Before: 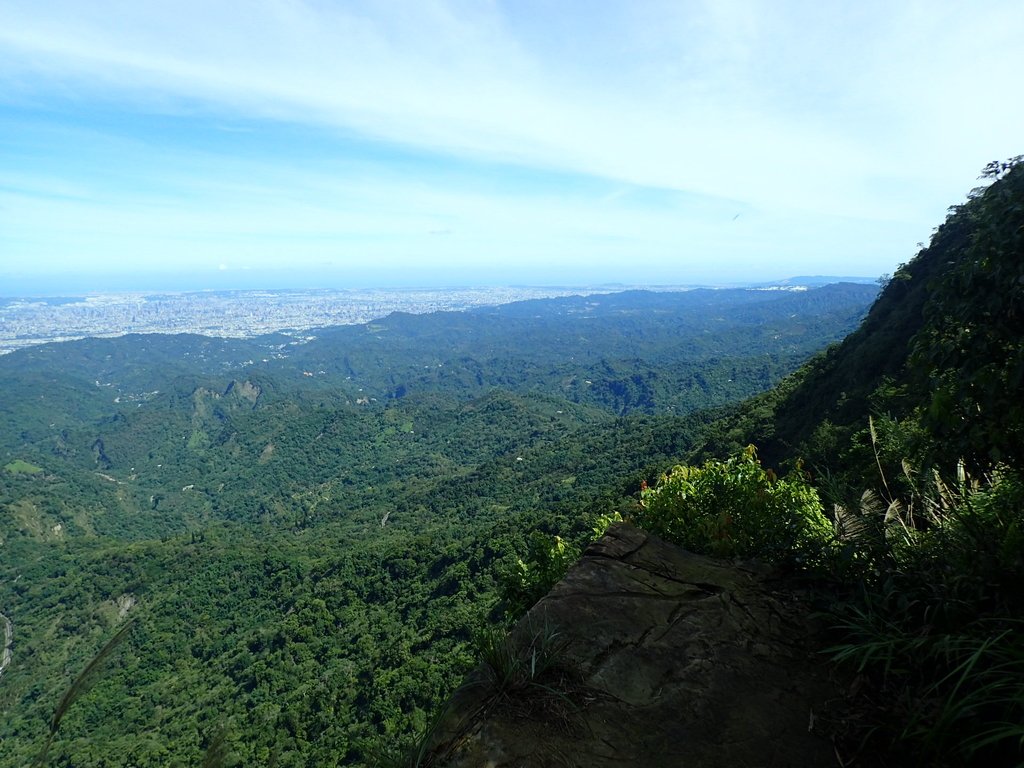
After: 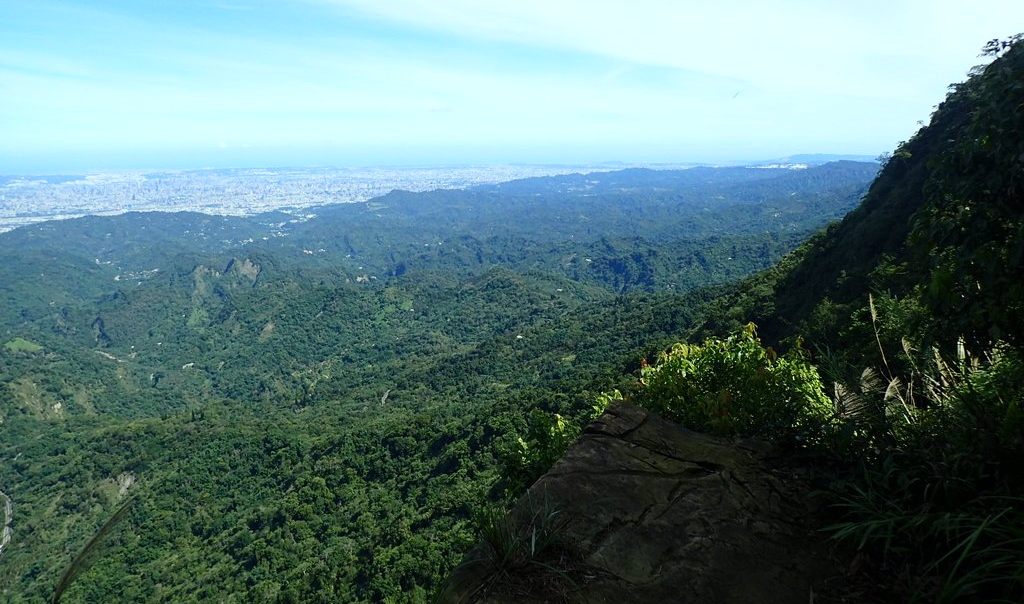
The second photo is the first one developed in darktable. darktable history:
contrast brightness saturation: contrast 0.146, brightness 0.046
crop and rotate: top 15.898%, bottom 5.42%
